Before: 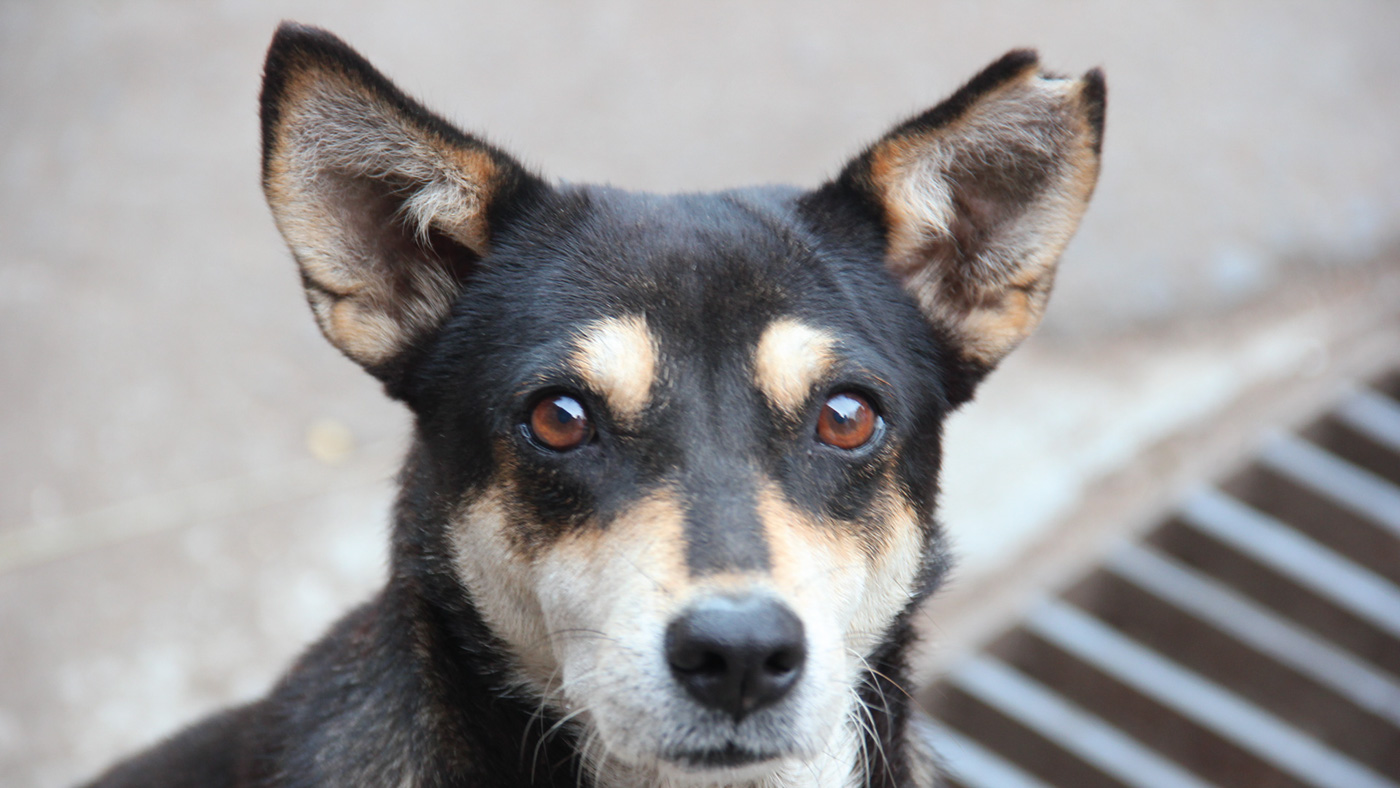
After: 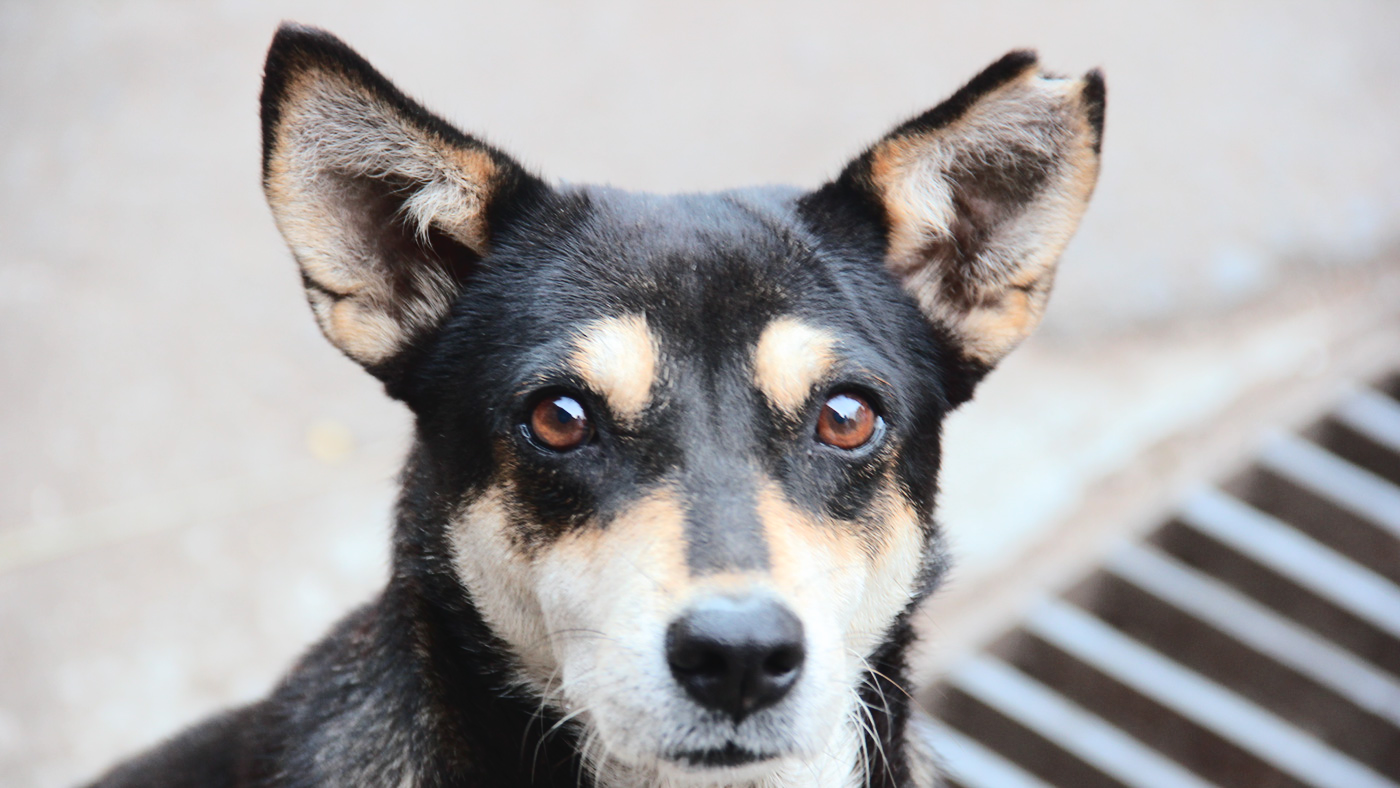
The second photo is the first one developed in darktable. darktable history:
tone curve: curves: ch0 [(0, 0) (0.003, 0.023) (0.011, 0.029) (0.025, 0.037) (0.044, 0.047) (0.069, 0.057) (0.1, 0.075) (0.136, 0.103) (0.177, 0.145) (0.224, 0.193) (0.277, 0.266) (0.335, 0.362) (0.399, 0.473) (0.468, 0.569) (0.543, 0.655) (0.623, 0.73) (0.709, 0.804) (0.801, 0.874) (0.898, 0.924) (1, 1)], color space Lab, independent channels
